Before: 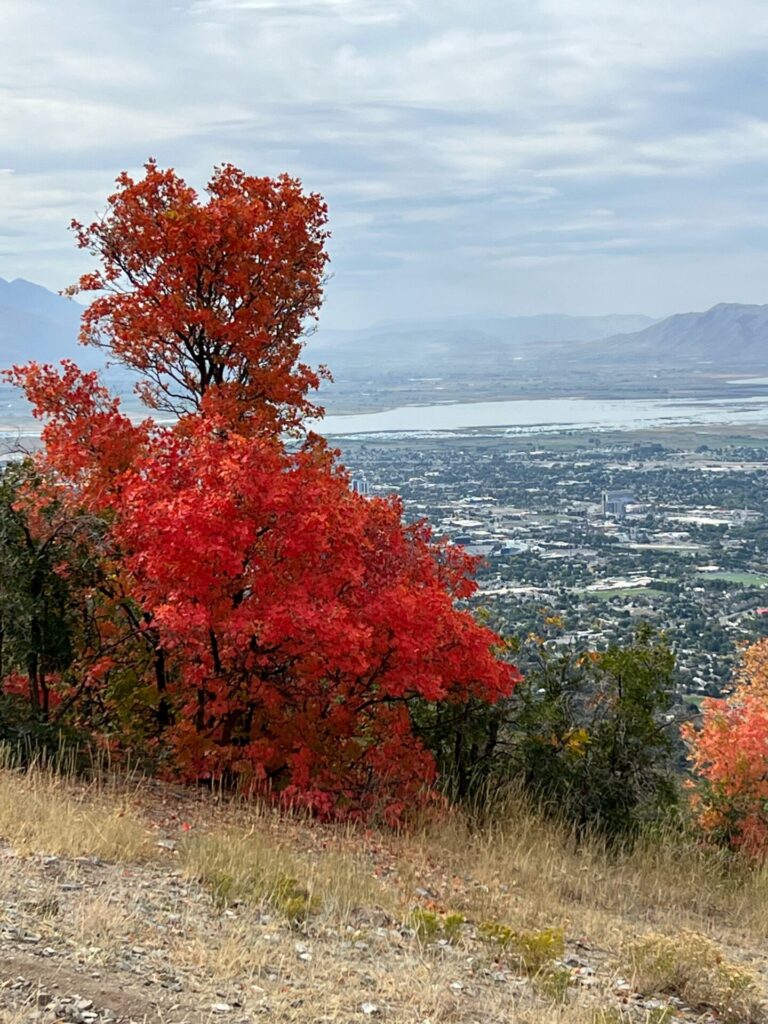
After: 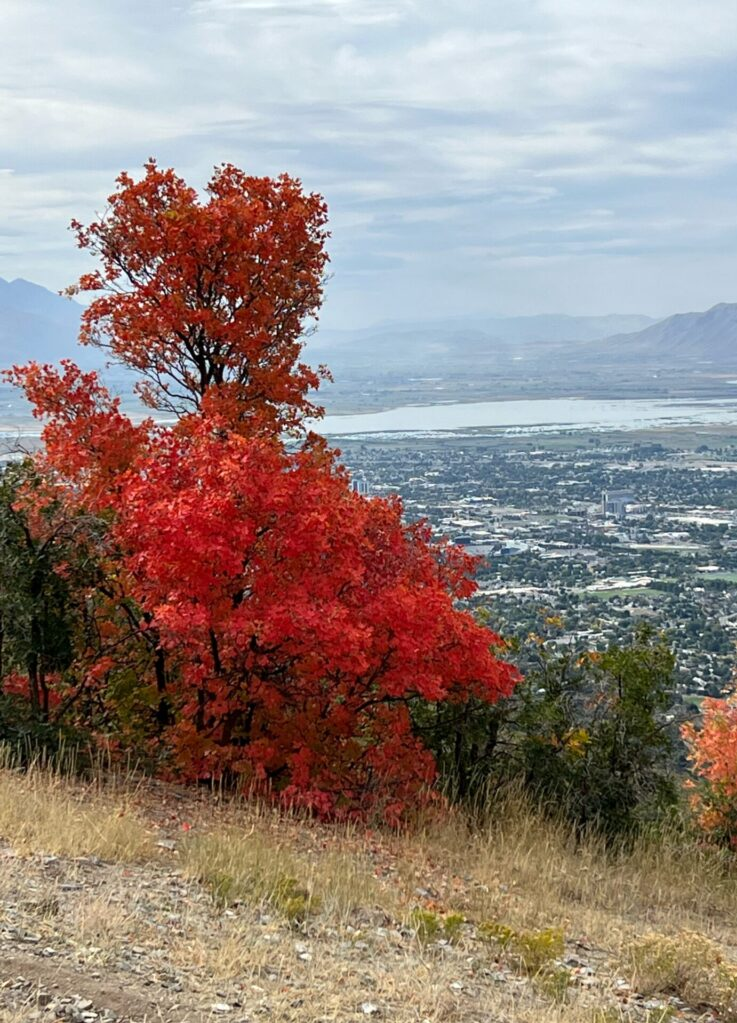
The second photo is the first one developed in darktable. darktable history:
crop: right 3.976%, bottom 0.029%
